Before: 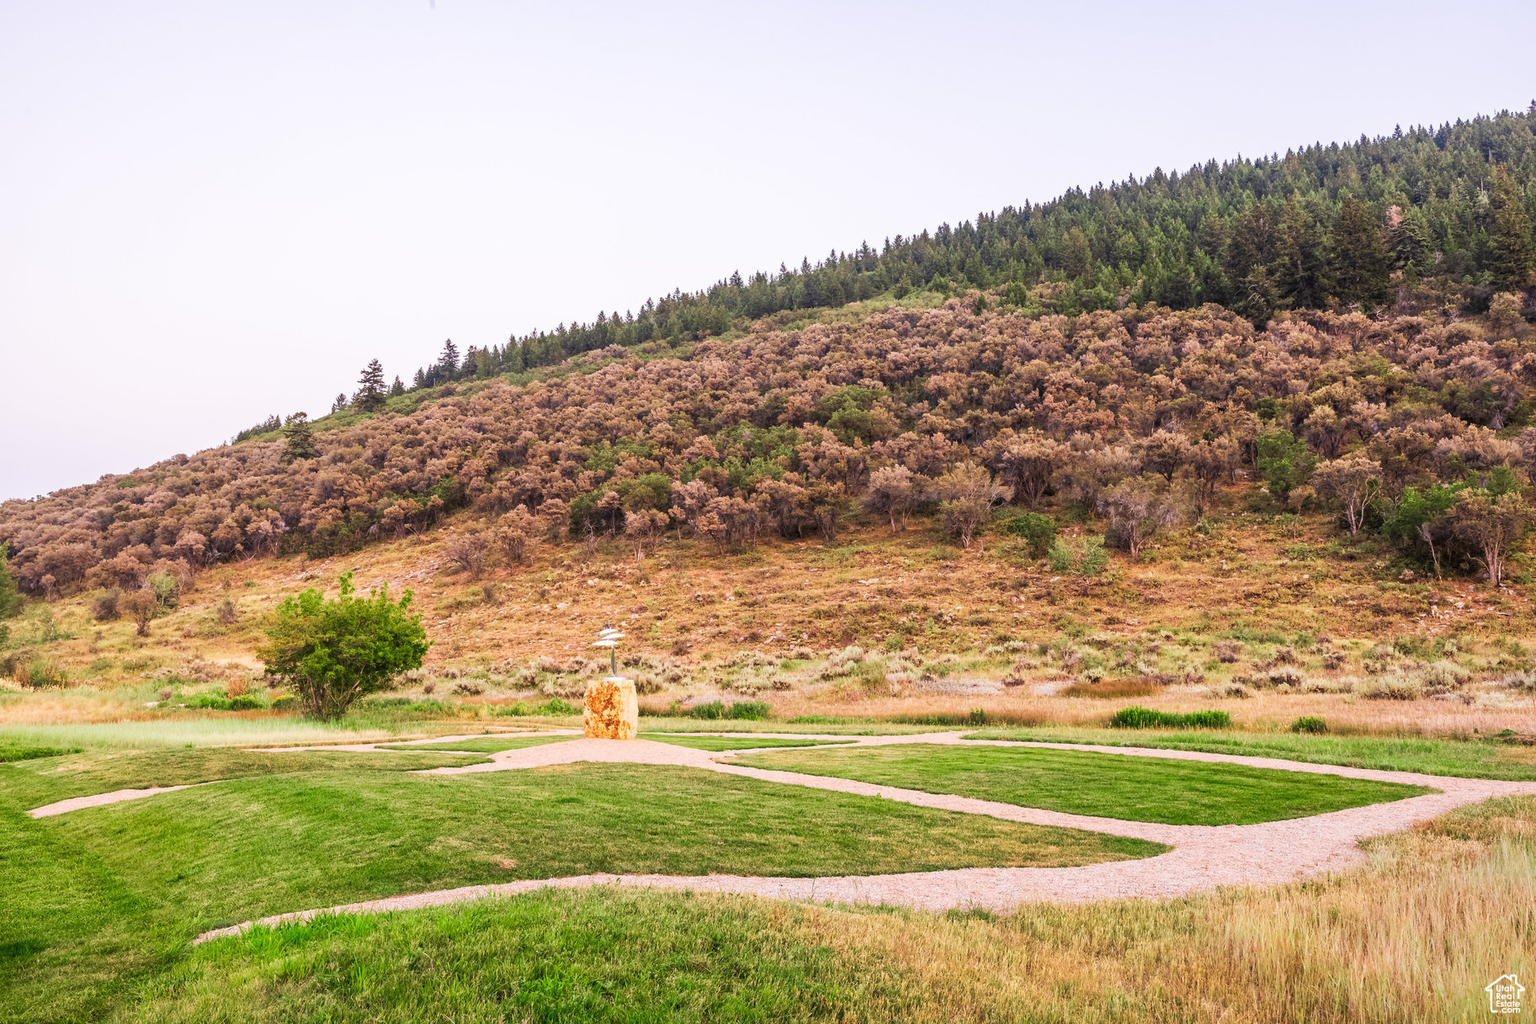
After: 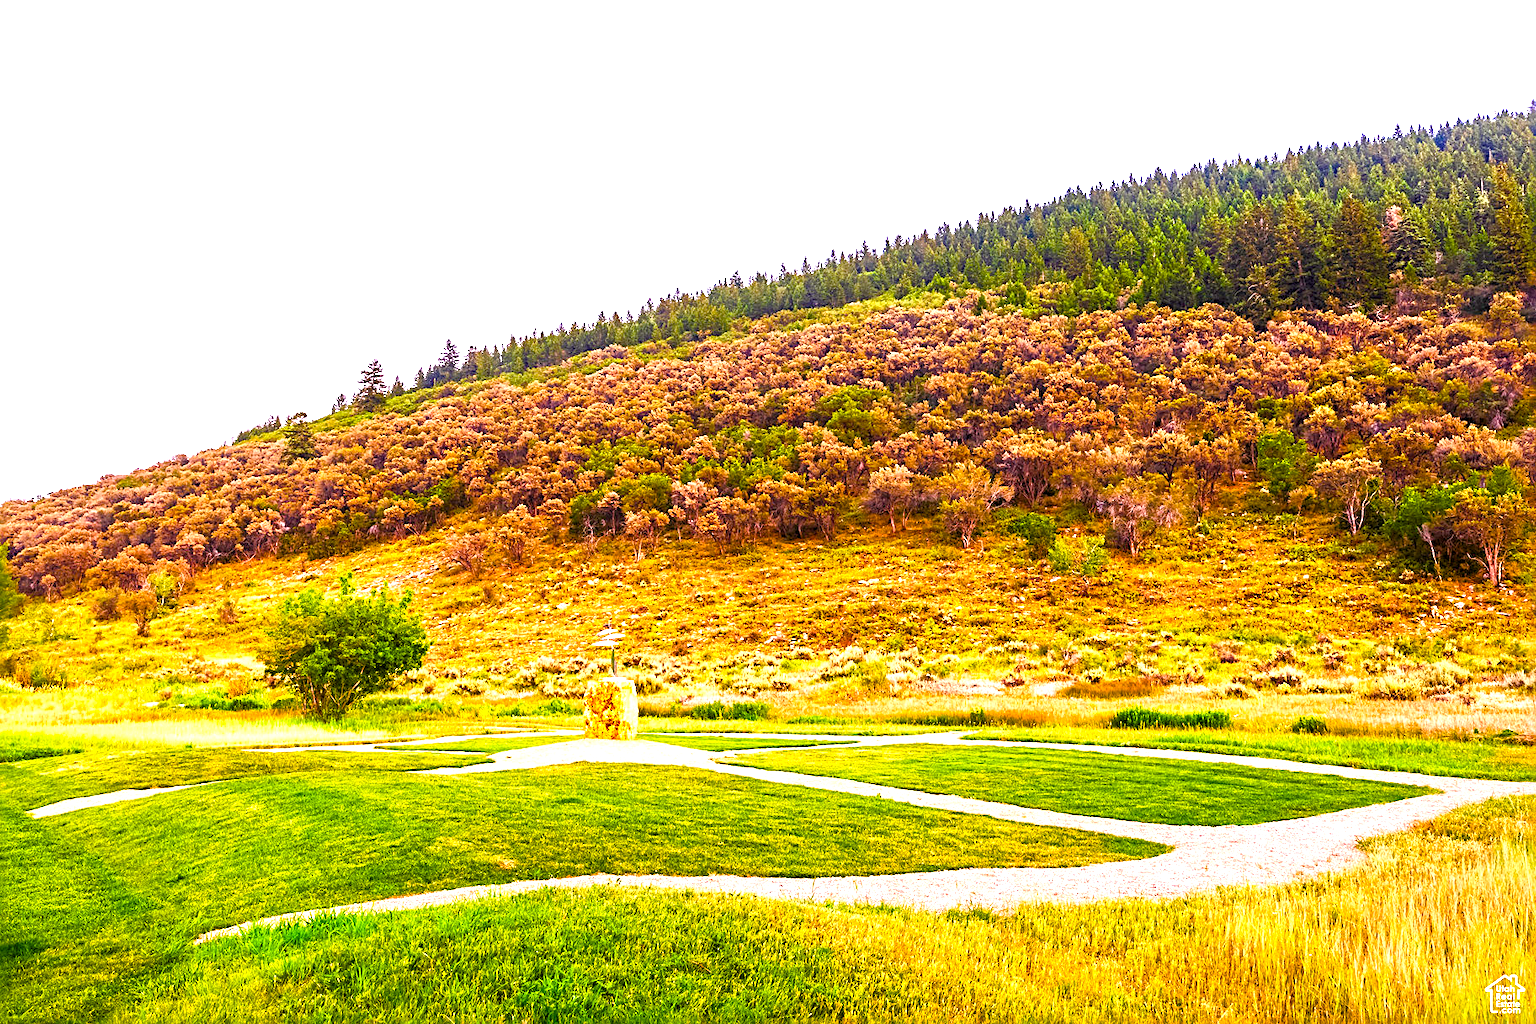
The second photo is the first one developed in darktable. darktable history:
sharpen: radius 3.119
color balance rgb: linear chroma grading › global chroma 25%, perceptual saturation grading › global saturation 40%, perceptual saturation grading › highlights -50%, perceptual saturation grading › shadows 30%, perceptual brilliance grading › global brilliance 25%, global vibrance 60%
